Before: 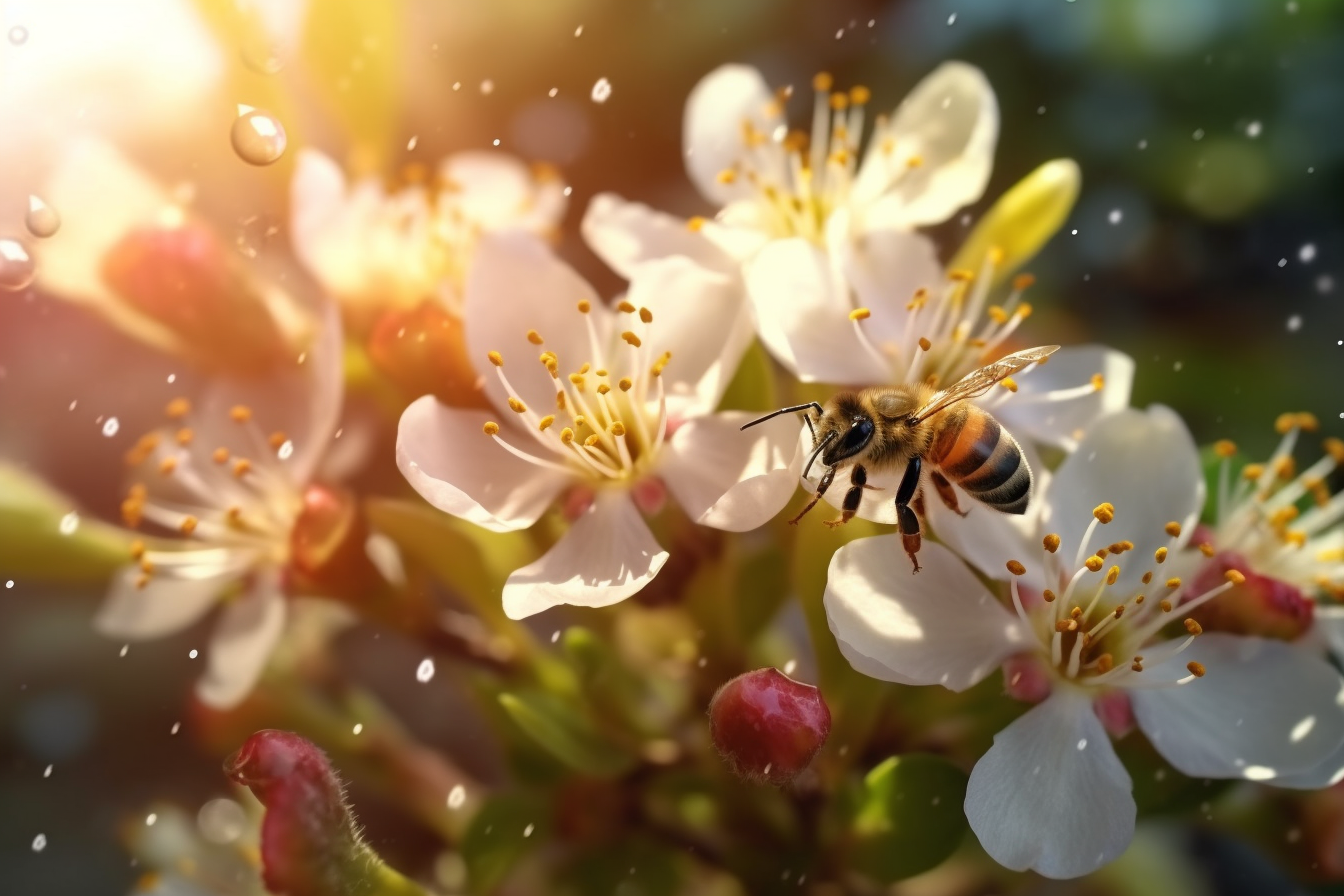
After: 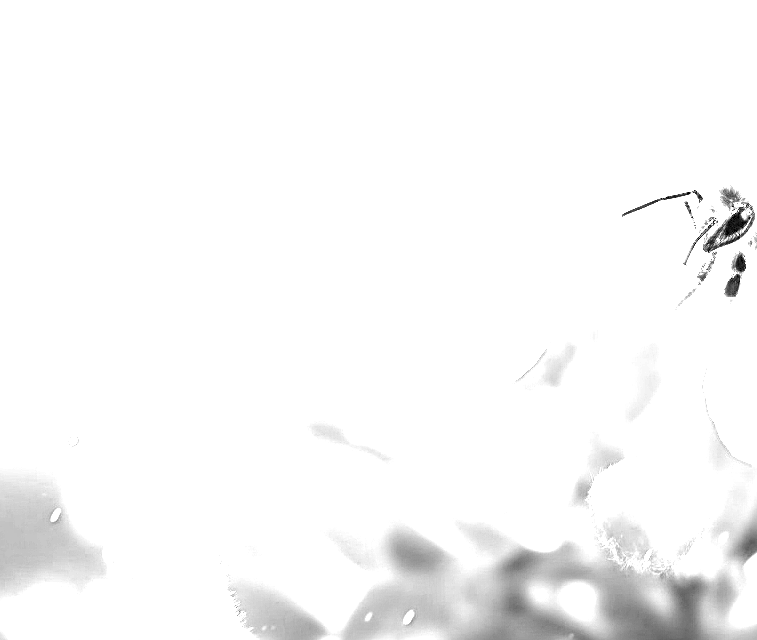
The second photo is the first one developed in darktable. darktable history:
contrast brightness saturation: saturation -0.05
white balance: red 8, blue 8
color calibration: output gray [0.267, 0.423, 0.261, 0], illuminant same as pipeline (D50), adaptation none (bypass)
exposure: black level correction 0, exposure -0.766 EV, compensate highlight preservation false
sharpen: on, module defaults
crop: left 8.966%, top 23.852%, right 34.699%, bottom 4.703%
